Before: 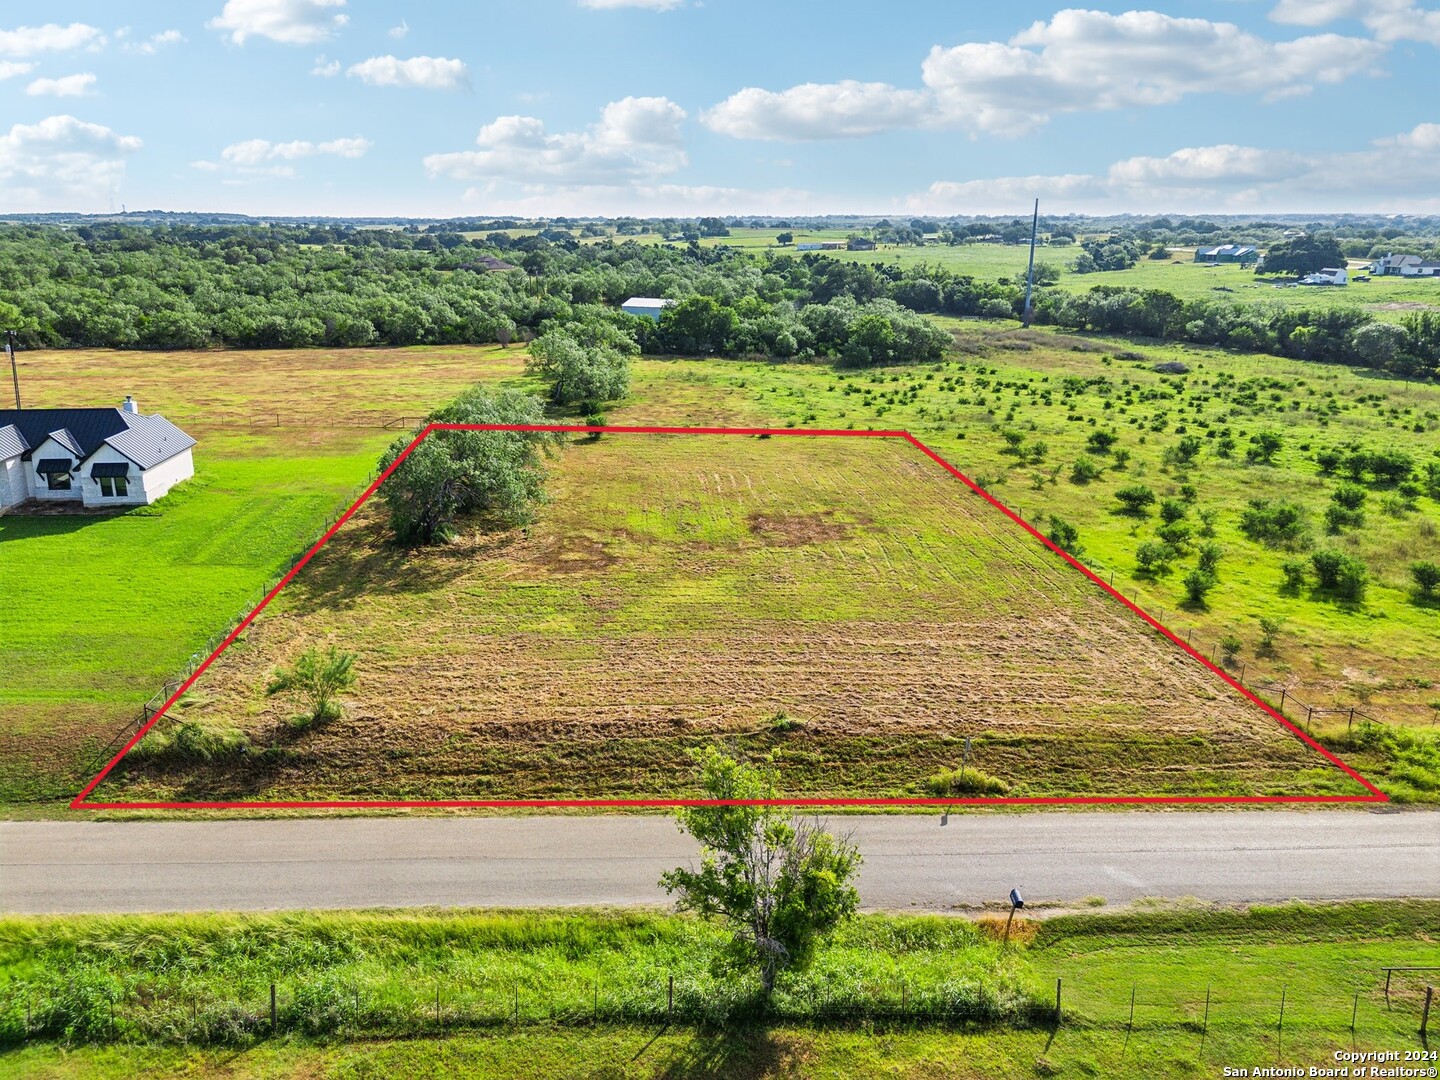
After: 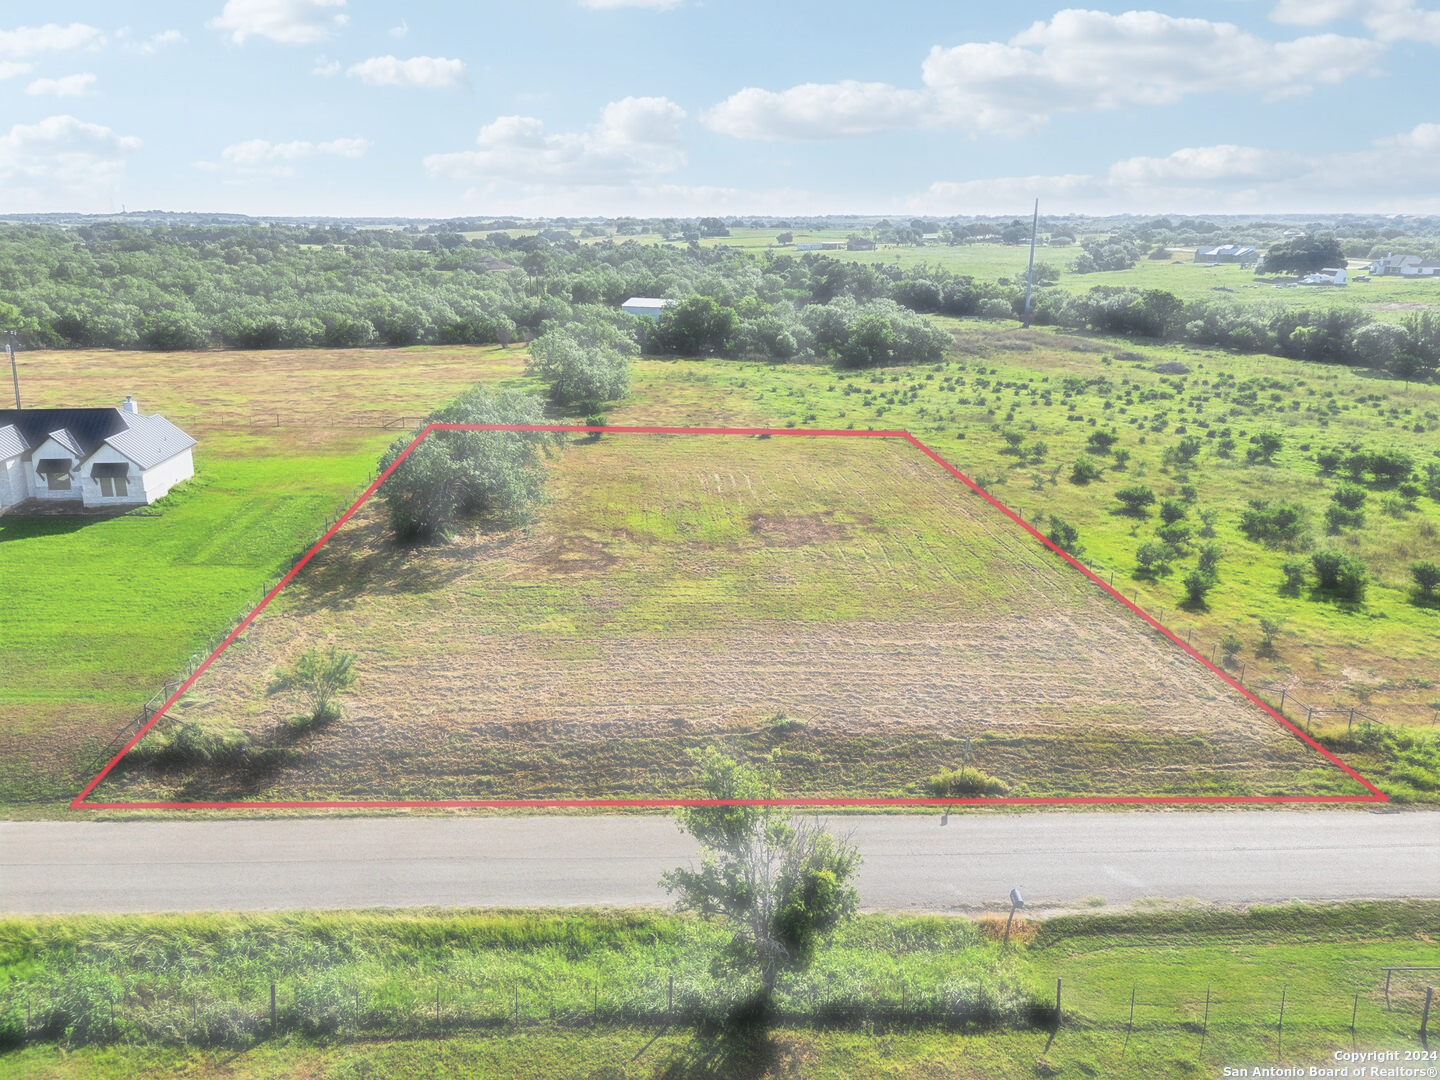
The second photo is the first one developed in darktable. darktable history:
haze removal: strength -0.9, distance 0.225, compatibility mode true, adaptive false | blend: blend mode normal, opacity 15%; mask: uniform (no mask)
